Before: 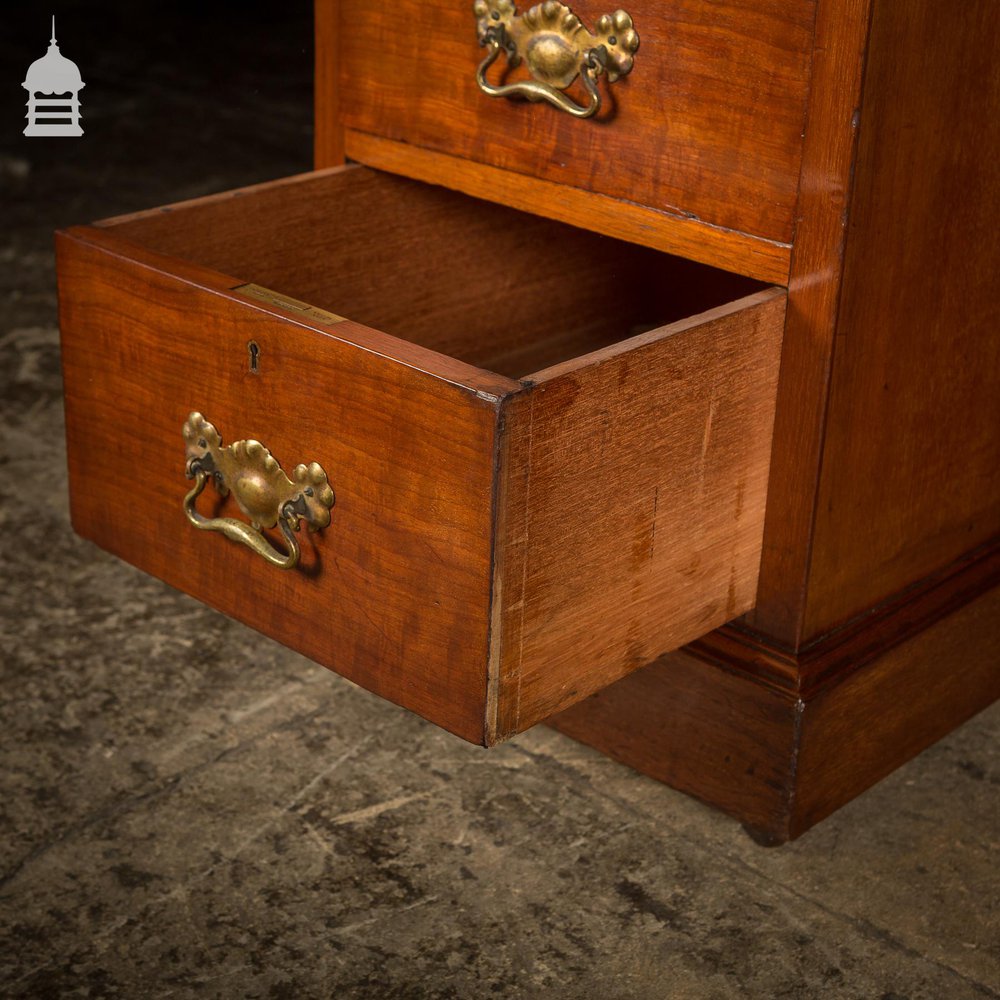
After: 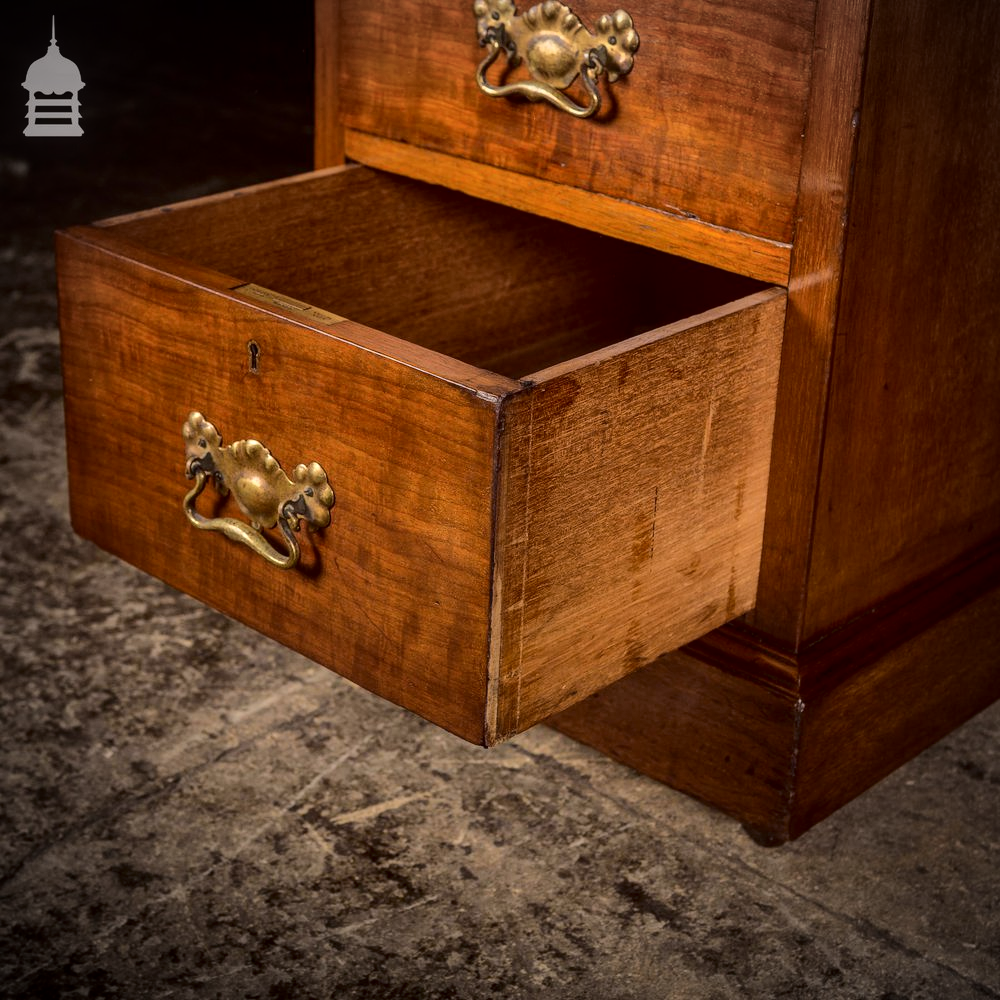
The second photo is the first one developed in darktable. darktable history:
tone curve: curves: ch0 [(0.003, 0.015) (0.104, 0.07) (0.236, 0.218) (0.401, 0.443) (0.495, 0.55) (0.65, 0.68) (0.832, 0.858) (1, 0.977)]; ch1 [(0, 0) (0.161, 0.092) (0.35, 0.33) (0.379, 0.401) (0.45, 0.466) (0.489, 0.499) (0.55, 0.56) (0.621, 0.615) (0.718, 0.734) (1, 1)]; ch2 [(0, 0) (0.369, 0.427) (0.44, 0.434) (0.502, 0.501) (0.557, 0.55) (0.586, 0.59) (1, 1)], color space Lab, independent channels, preserve colors none
vignetting: fall-off radius 60.92%
local contrast: on, module defaults
